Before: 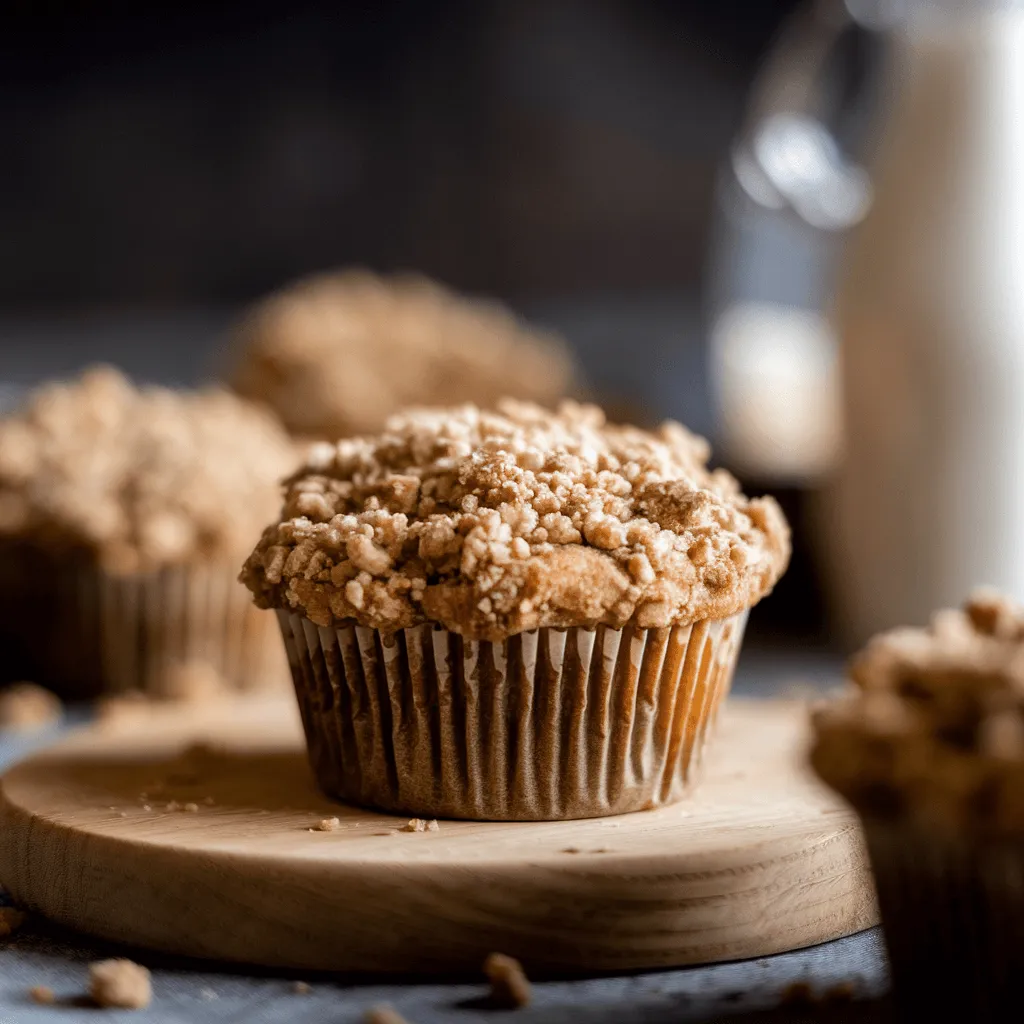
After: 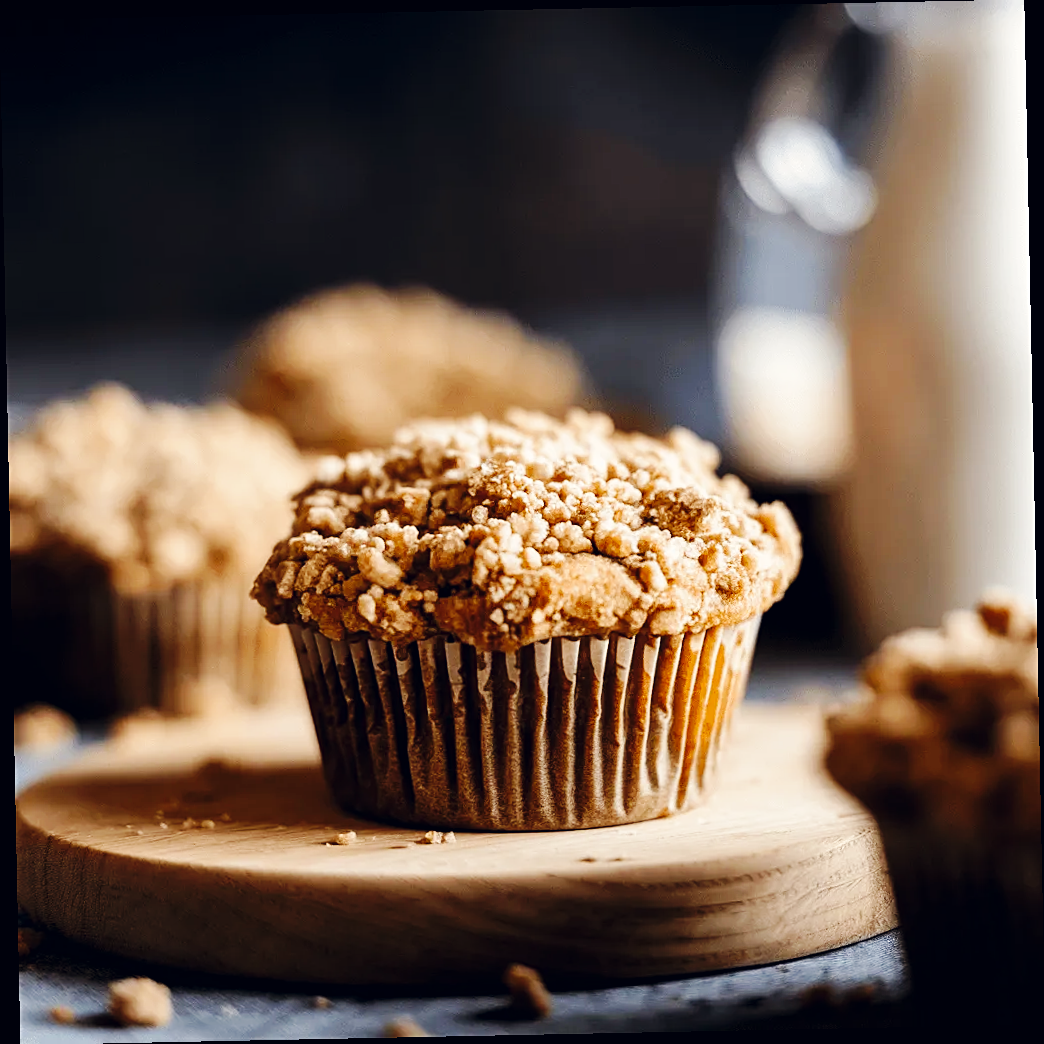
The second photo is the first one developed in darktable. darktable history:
rotate and perspective: rotation -1.17°, automatic cropping off
sharpen: on, module defaults
base curve: curves: ch0 [(0, 0) (0.036, 0.025) (0.121, 0.166) (0.206, 0.329) (0.605, 0.79) (1, 1)], preserve colors none
color correction: highlights a* 0.207, highlights b* 2.7, shadows a* -0.874, shadows b* -4.78
